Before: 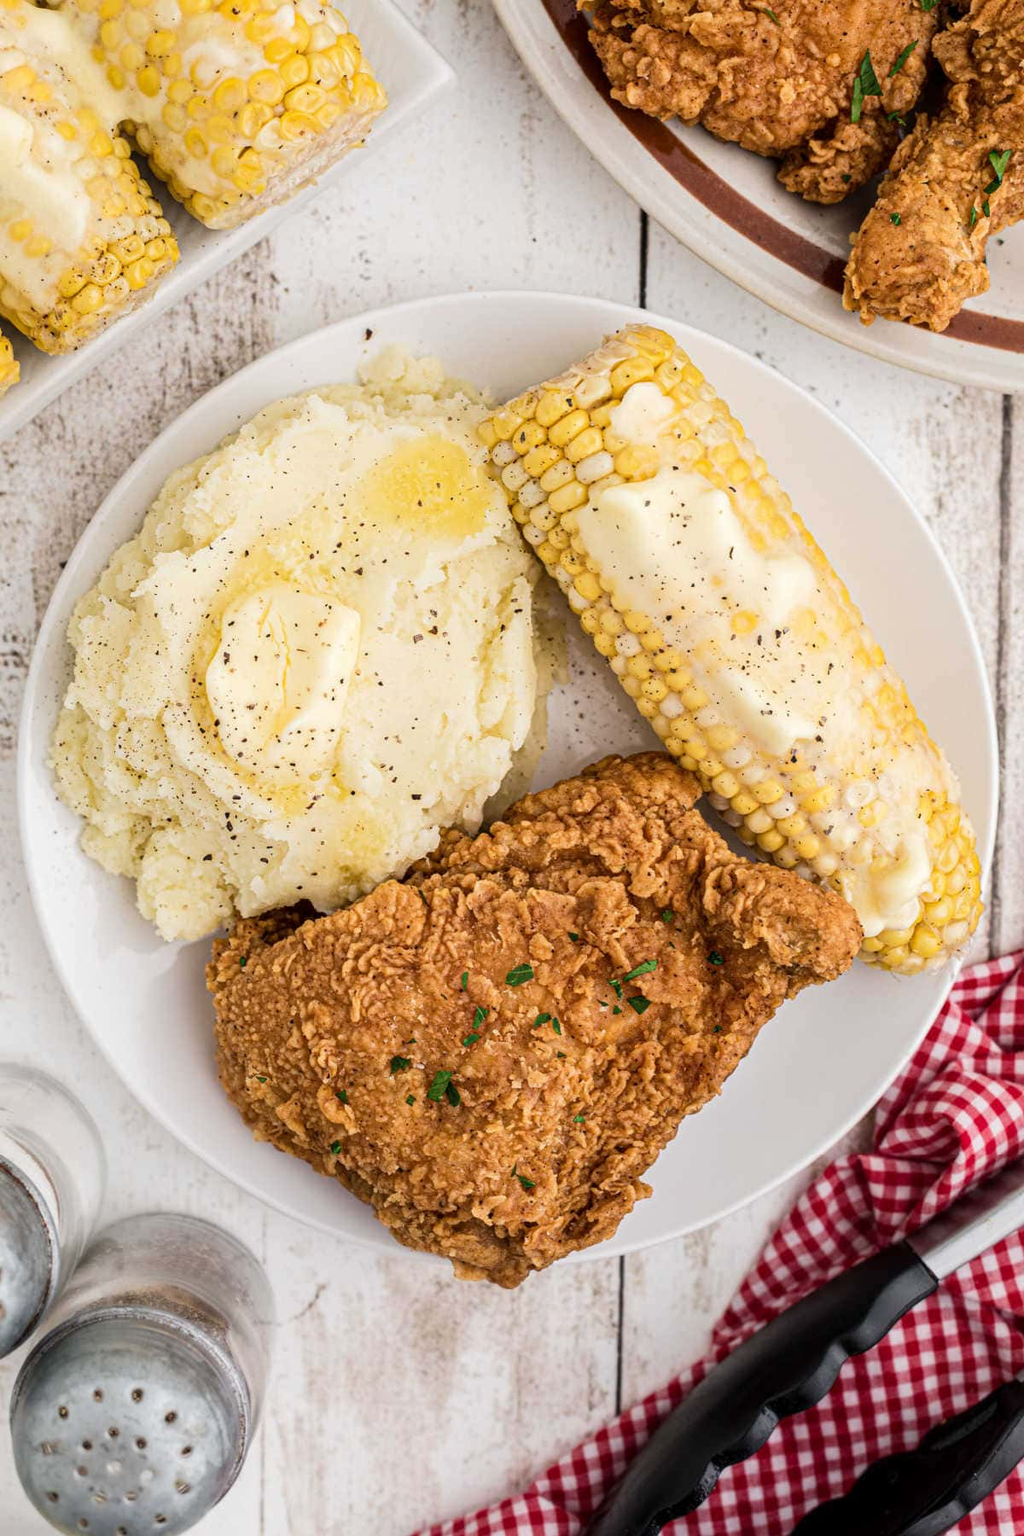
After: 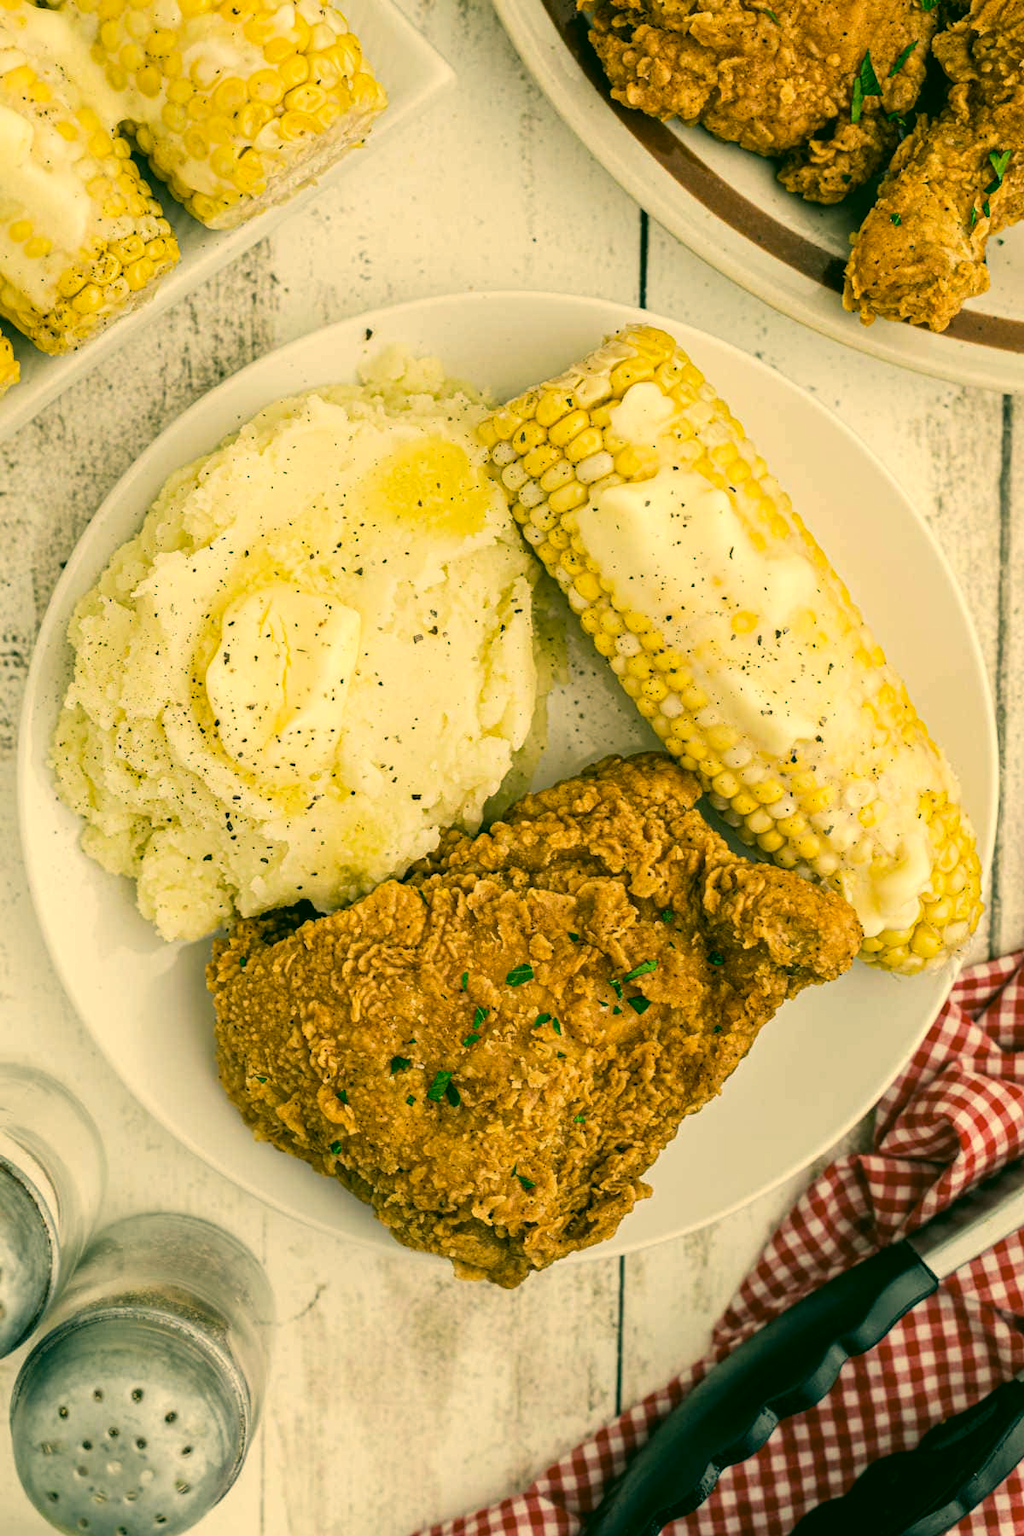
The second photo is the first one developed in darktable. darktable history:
color correction: highlights a* 5.63, highlights b* 32.96, shadows a* -26.4, shadows b* 3.79
